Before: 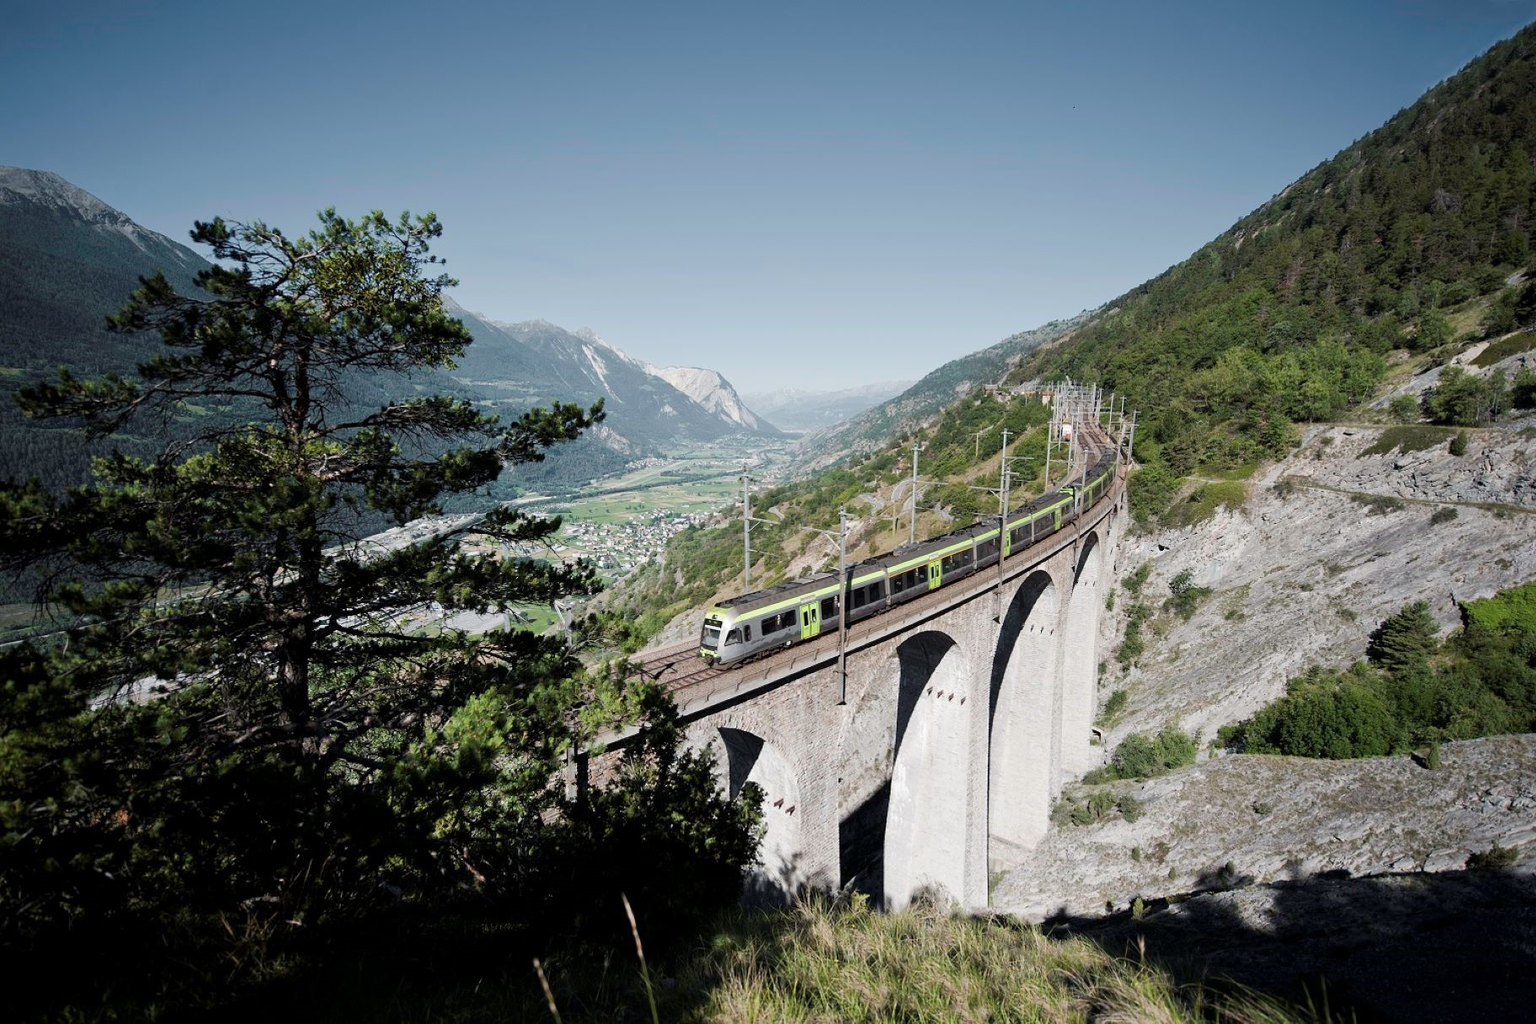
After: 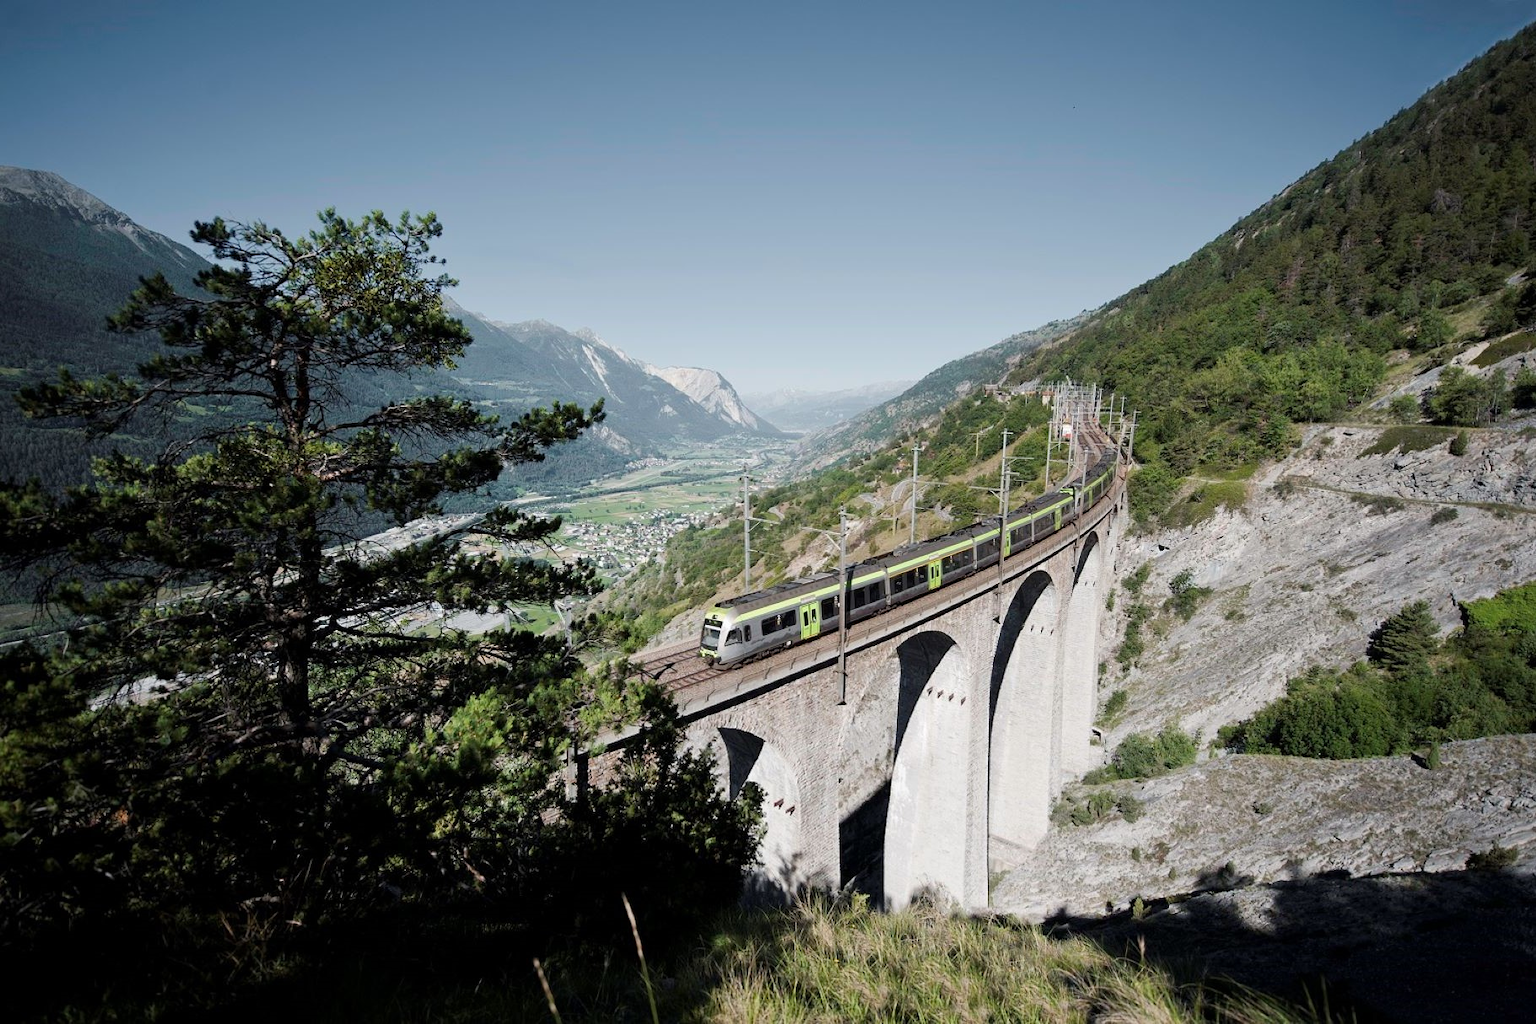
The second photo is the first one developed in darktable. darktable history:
shadows and highlights: radius 329.16, shadows 54.14, highlights -99.48, compress 94.36%, soften with gaussian
